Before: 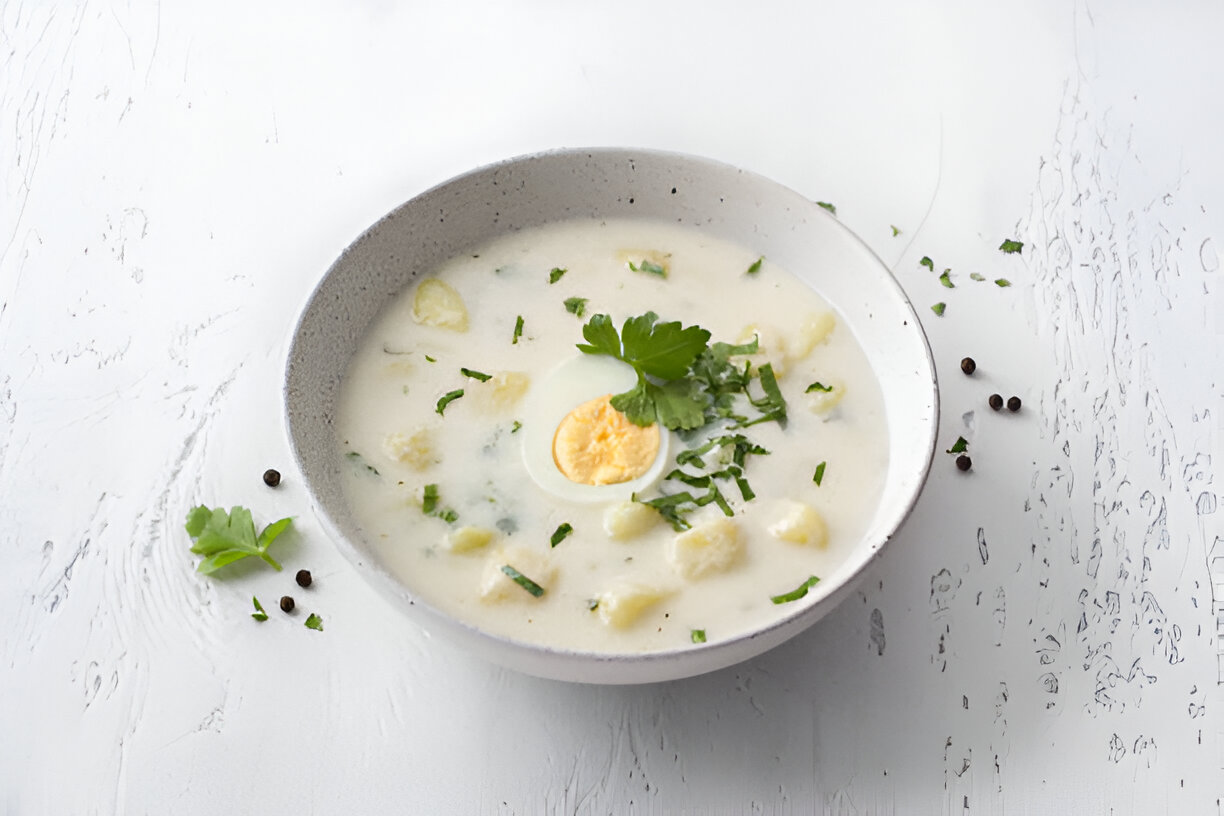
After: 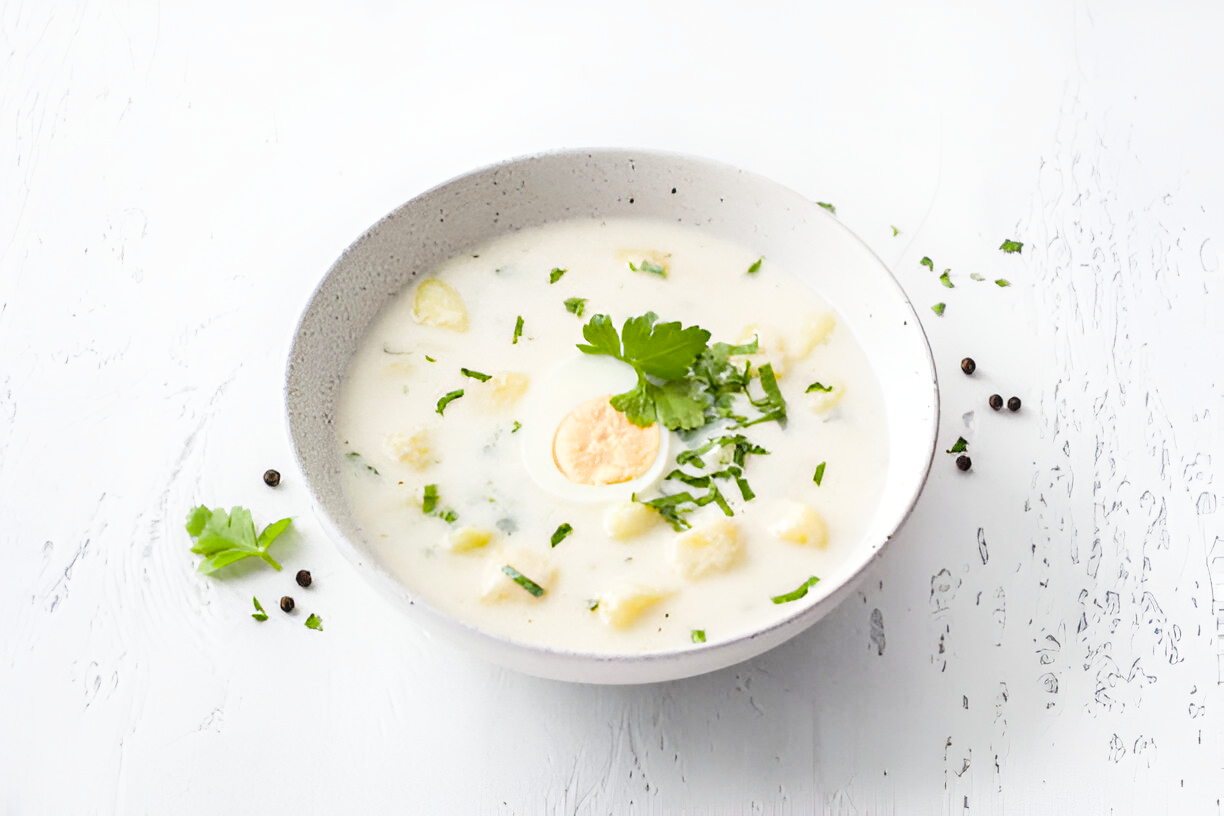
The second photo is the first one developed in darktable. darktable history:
local contrast: on, module defaults
filmic rgb: black relative exposure -5 EV, hardness 2.88, highlights saturation mix -30%
exposure: black level correction 0, exposure 1.2 EV, compensate highlight preservation false
color balance rgb: perceptual saturation grading › global saturation 20%
